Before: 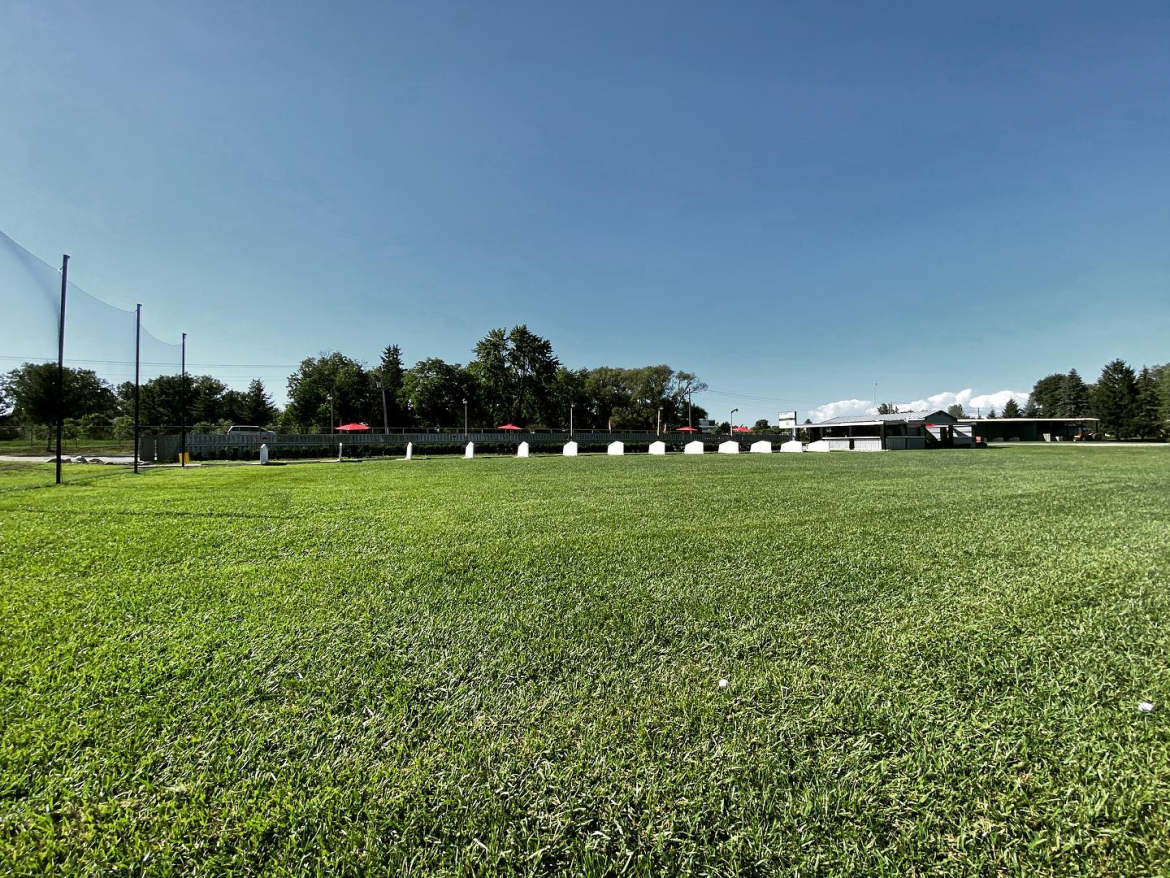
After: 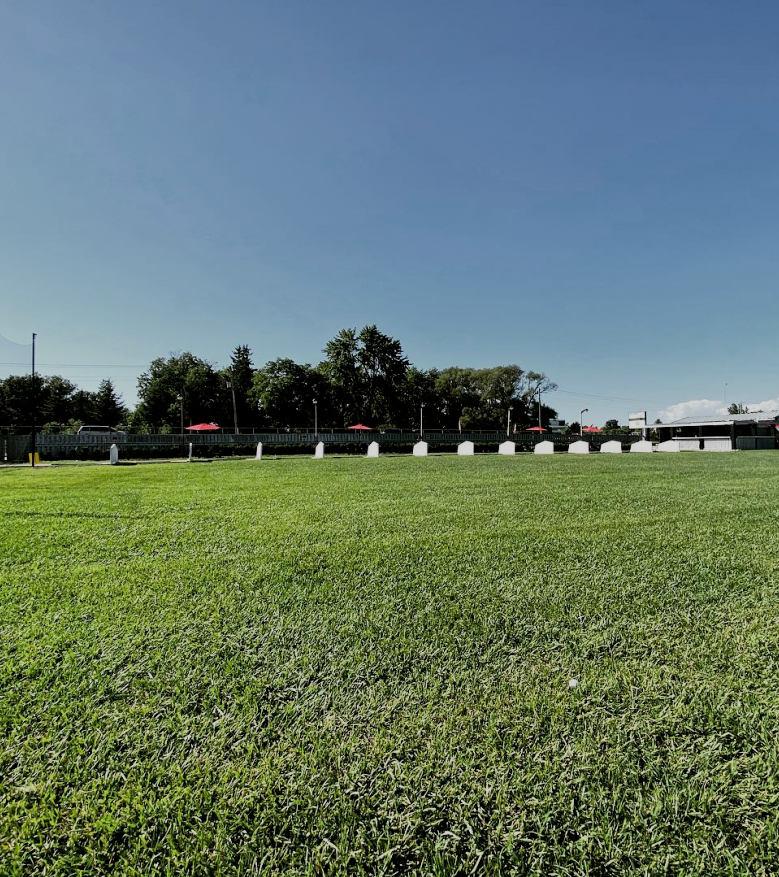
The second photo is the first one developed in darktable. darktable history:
crop and rotate: left 12.823%, right 20.573%
filmic rgb: black relative exposure -7.65 EV, white relative exposure 4.56 EV, hardness 3.61, contrast 0.999, iterations of high-quality reconstruction 0
